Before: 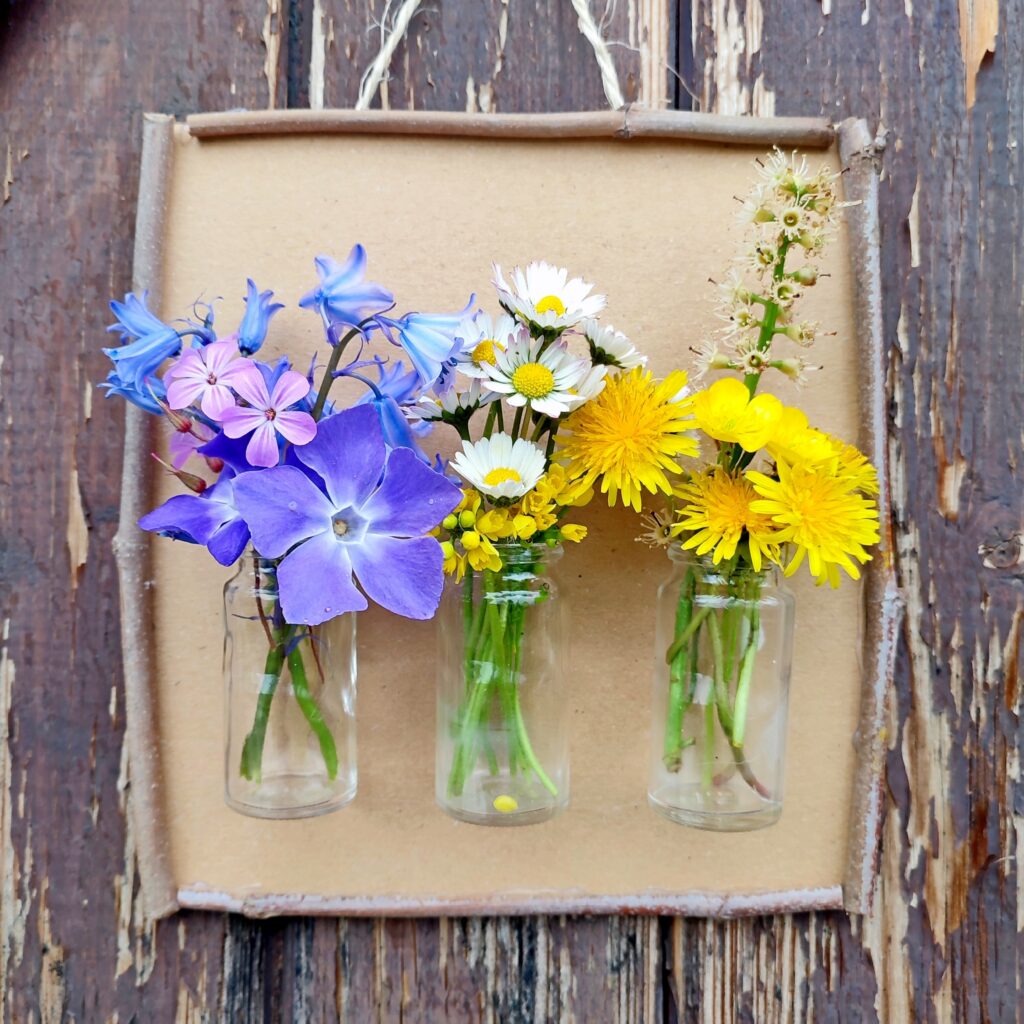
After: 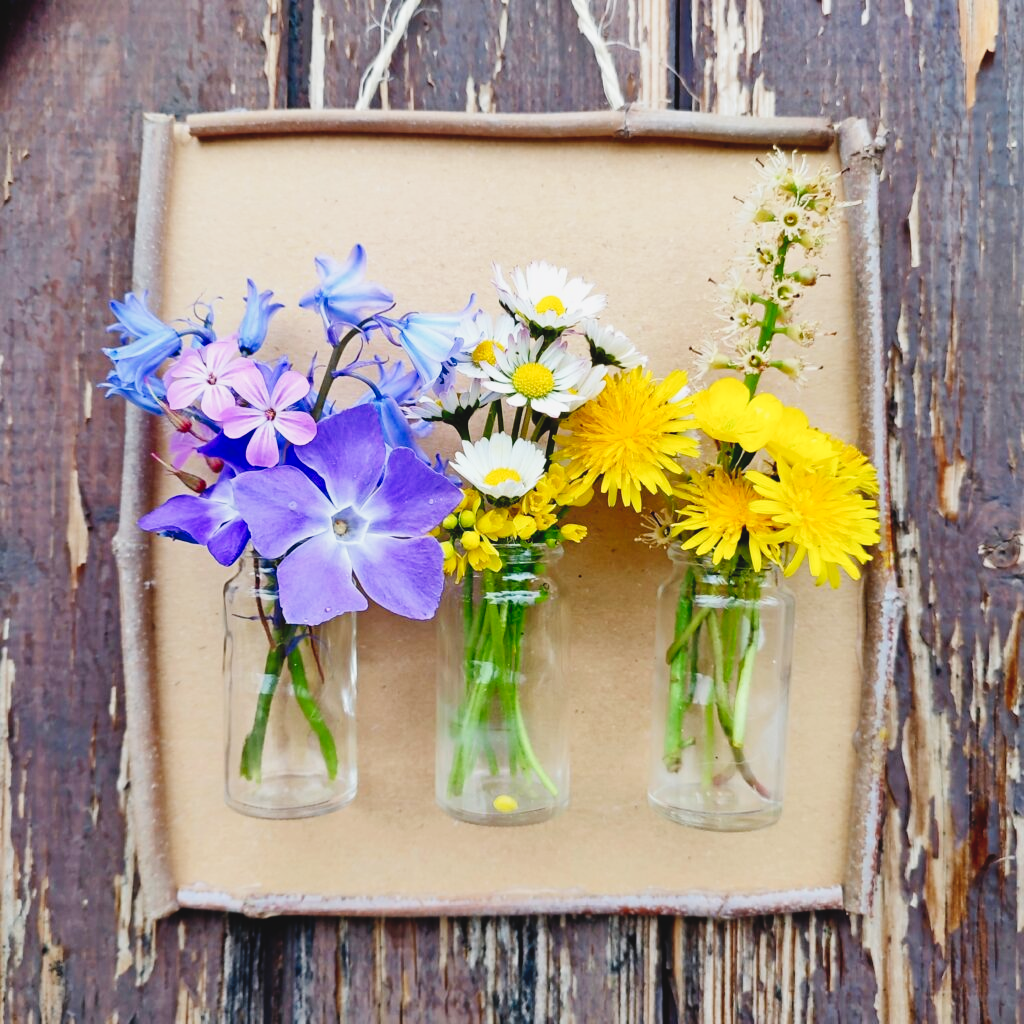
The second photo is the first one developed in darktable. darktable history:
tone curve: curves: ch0 [(0, 0.056) (0.049, 0.073) (0.155, 0.127) (0.33, 0.331) (0.432, 0.46) (0.601, 0.655) (0.843, 0.876) (1, 0.965)]; ch1 [(0, 0) (0.339, 0.334) (0.445, 0.419) (0.476, 0.454) (0.497, 0.494) (0.53, 0.511) (0.557, 0.549) (0.613, 0.614) (0.728, 0.729) (1, 1)]; ch2 [(0, 0) (0.327, 0.318) (0.417, 0.426) (0.46, 0.453) (0.502, 0.5) (0.526, 0.52) (0.54, 0.543) (0.606, 0.61) (0.74, 0.716) (1, 1)], preserve colors none
